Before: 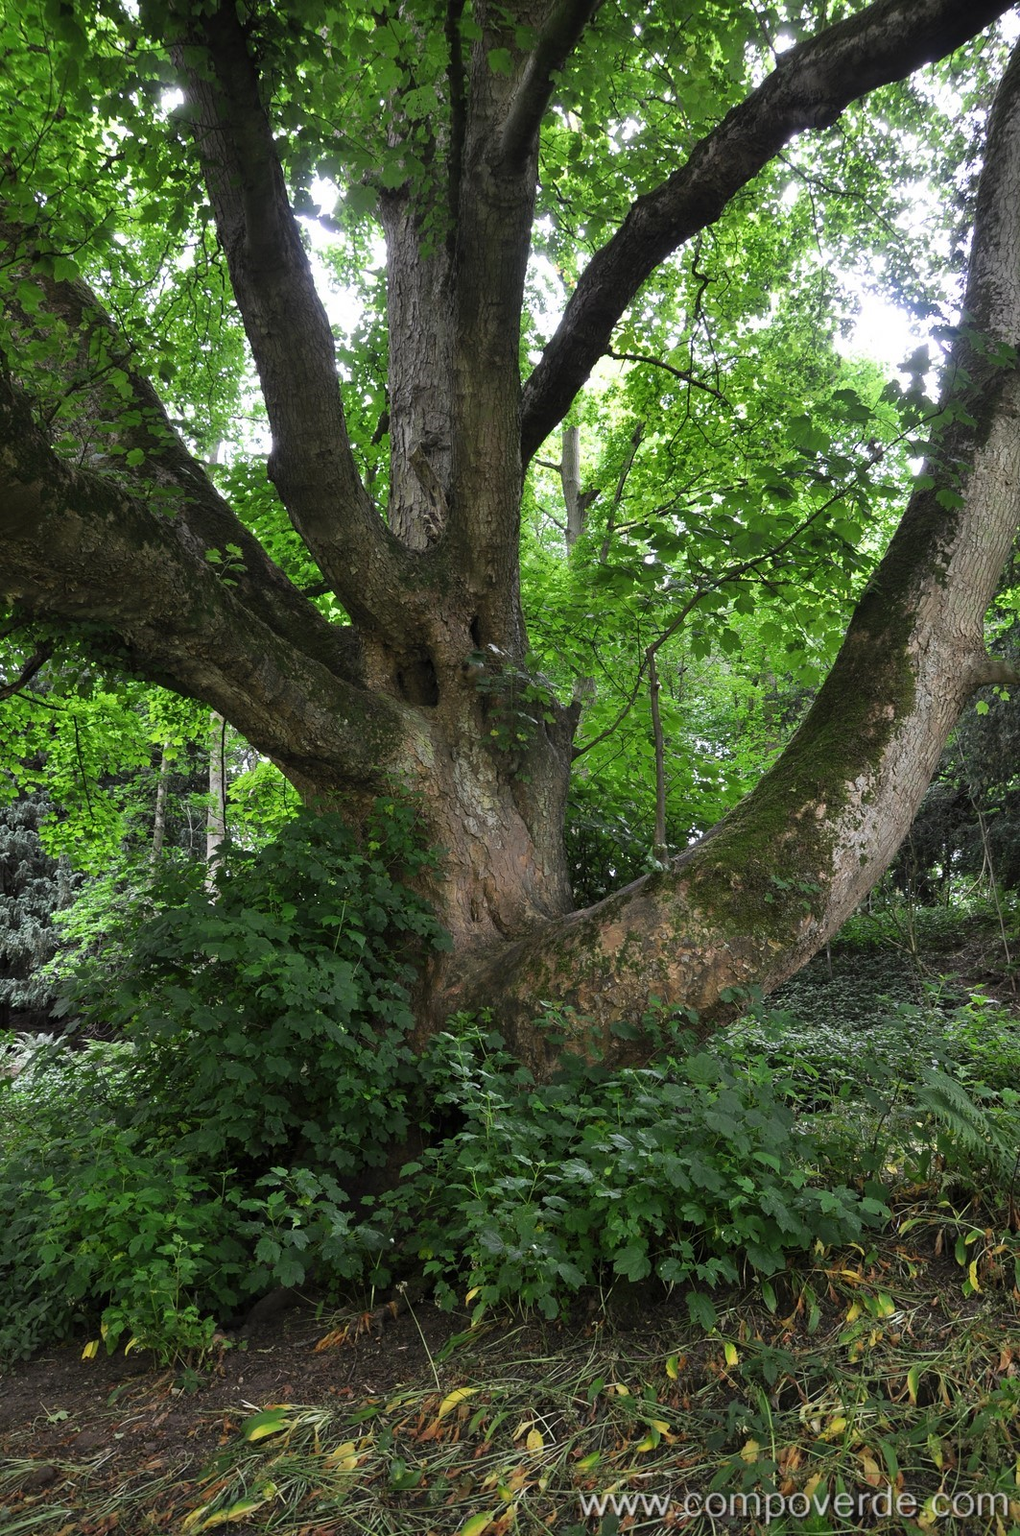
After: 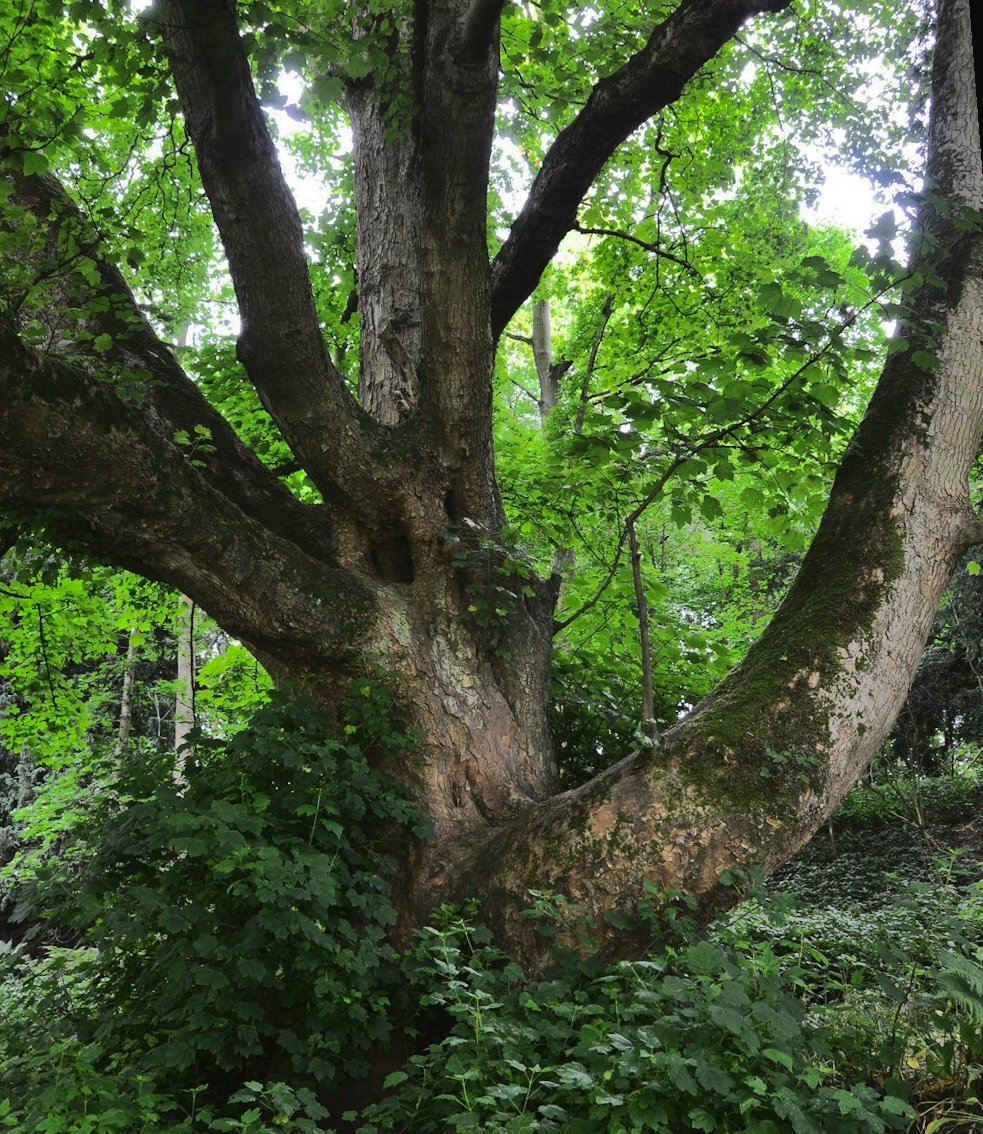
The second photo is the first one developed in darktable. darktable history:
crop: top 3.857%, bottom 21.132%
rotate and perspective: rotation -1.68°, lens shift (vertical) -0.146, crop left 0.049, crop right 0.912, crop top 0.032, crop bottom 0.96
shadows and highlights: shadows -19.91, highlights -73.15
tone curve: curves: ch0 [(0, 0.032) (0.181, 0.156) (0.751, 0.829) (1, 1)], color space Lab, linked channels, preserve colors none
